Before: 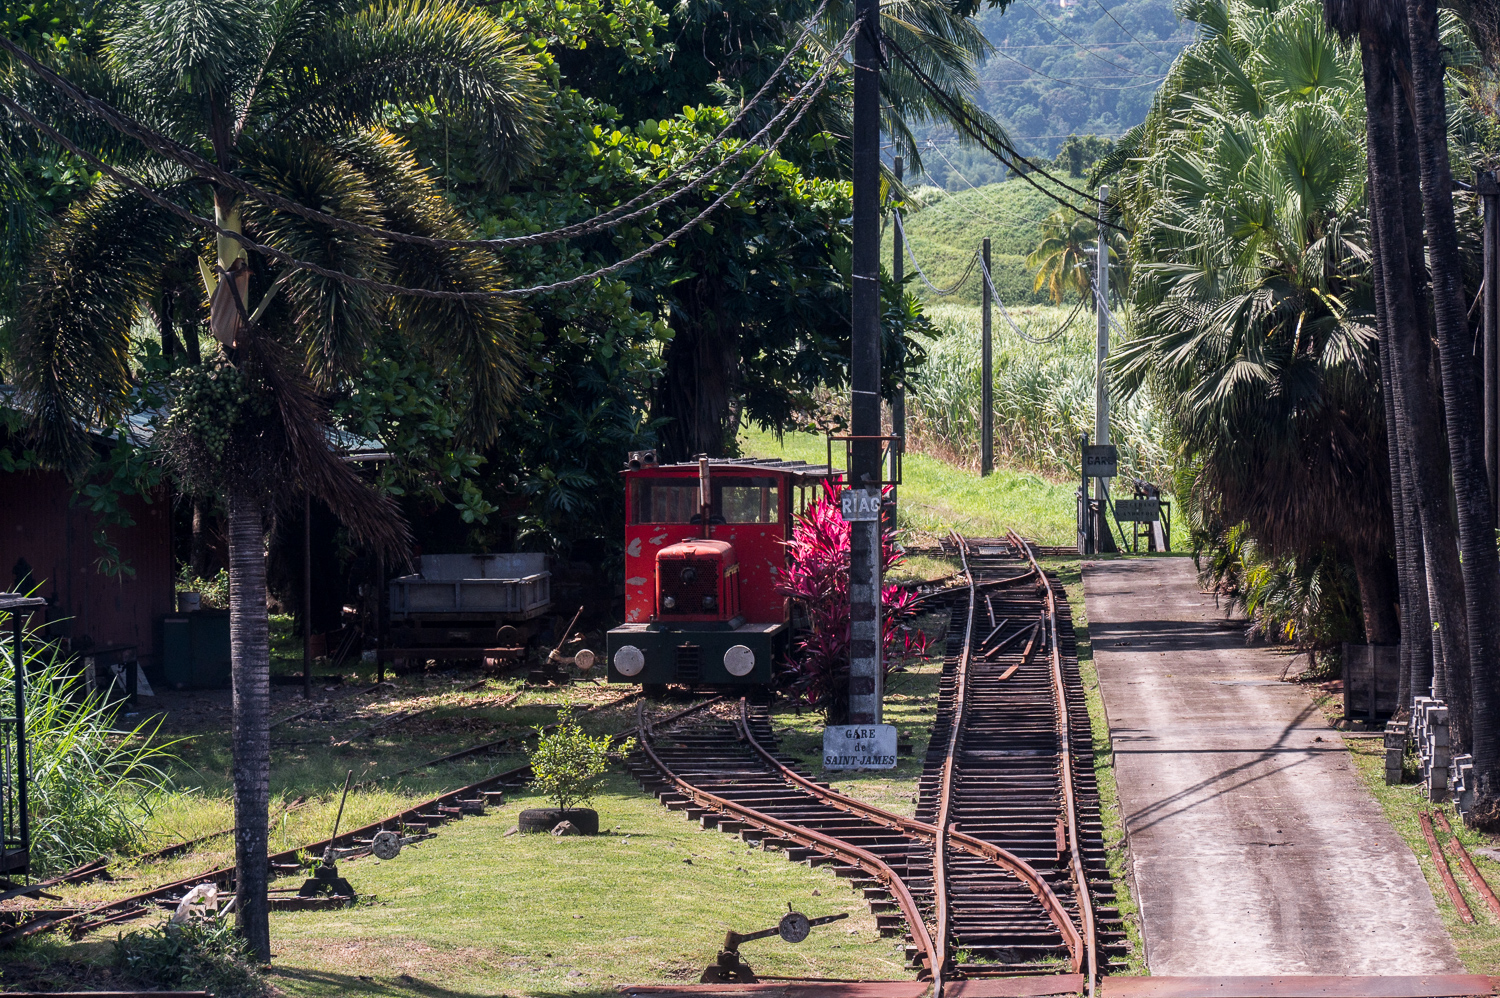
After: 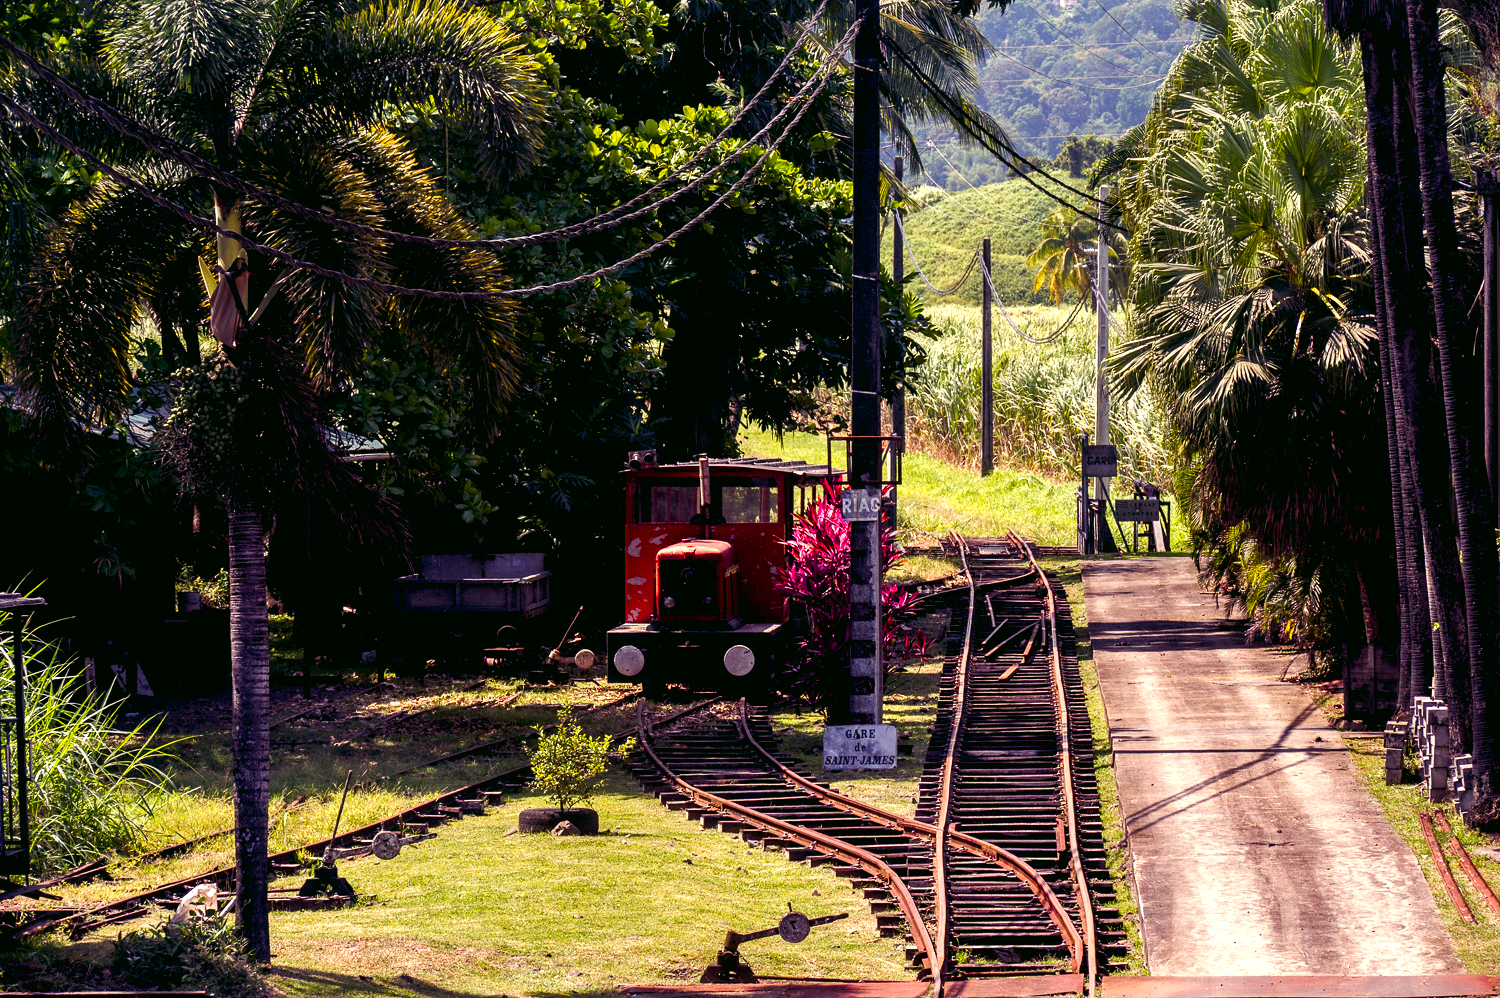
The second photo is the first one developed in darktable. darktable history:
color balance rgb: shadows lift › luminance -21.66%, shadows lift › chroma 8.98%, shadows lift › hue 283.37°, power › chroma 1.55%, power › hue 25.59°, highlights gain › luminance 6.08%, highlights gain › chroma 2.55%, highlights gain › hue 90°, global offset › luminance -0.87%, perceptual saturation grading › global saturation 27.49%, perceptual saturation grading › highlights -28.39%, perceptual saturation grading › mid-tones 15.22%, perceptual saturation grading › shadows 33.98%, perceptual brilliance grading › highlights 10%, perceptual brilliance grading › mid-tones 5%
color correction: highlights a* 4.02, highlights b* 4.98, shadows a* -7.55, shadows b* 4.98
